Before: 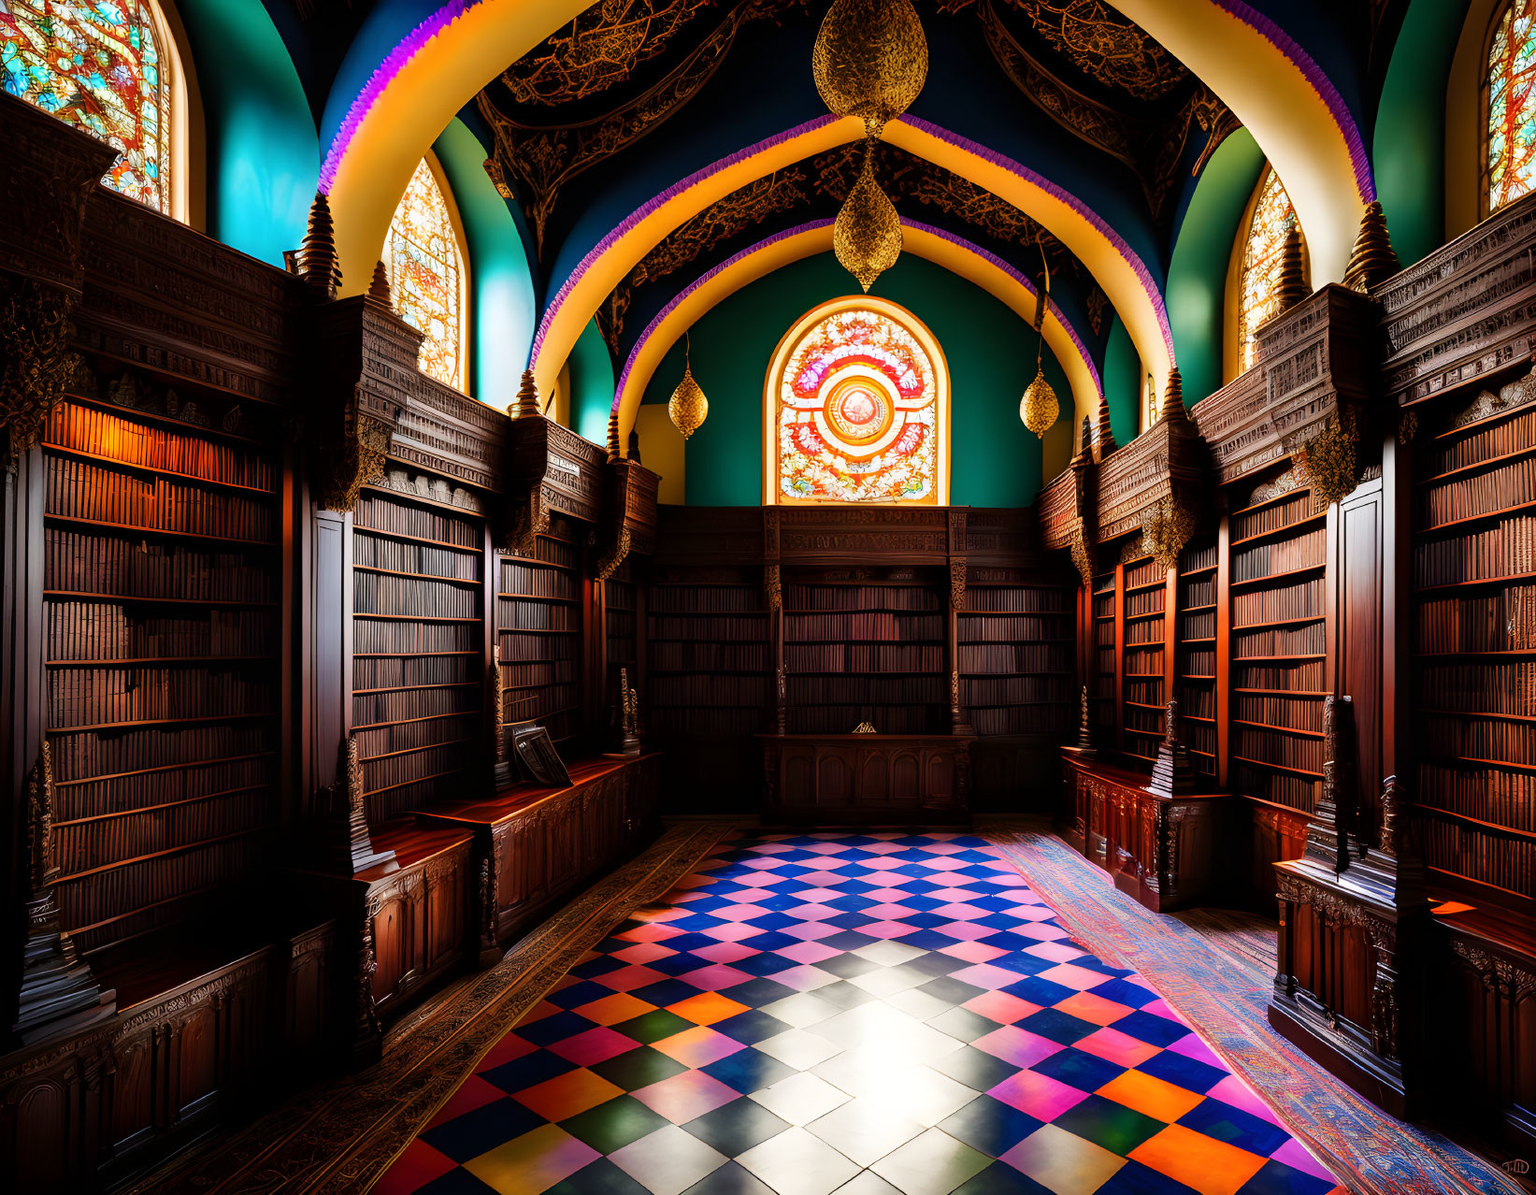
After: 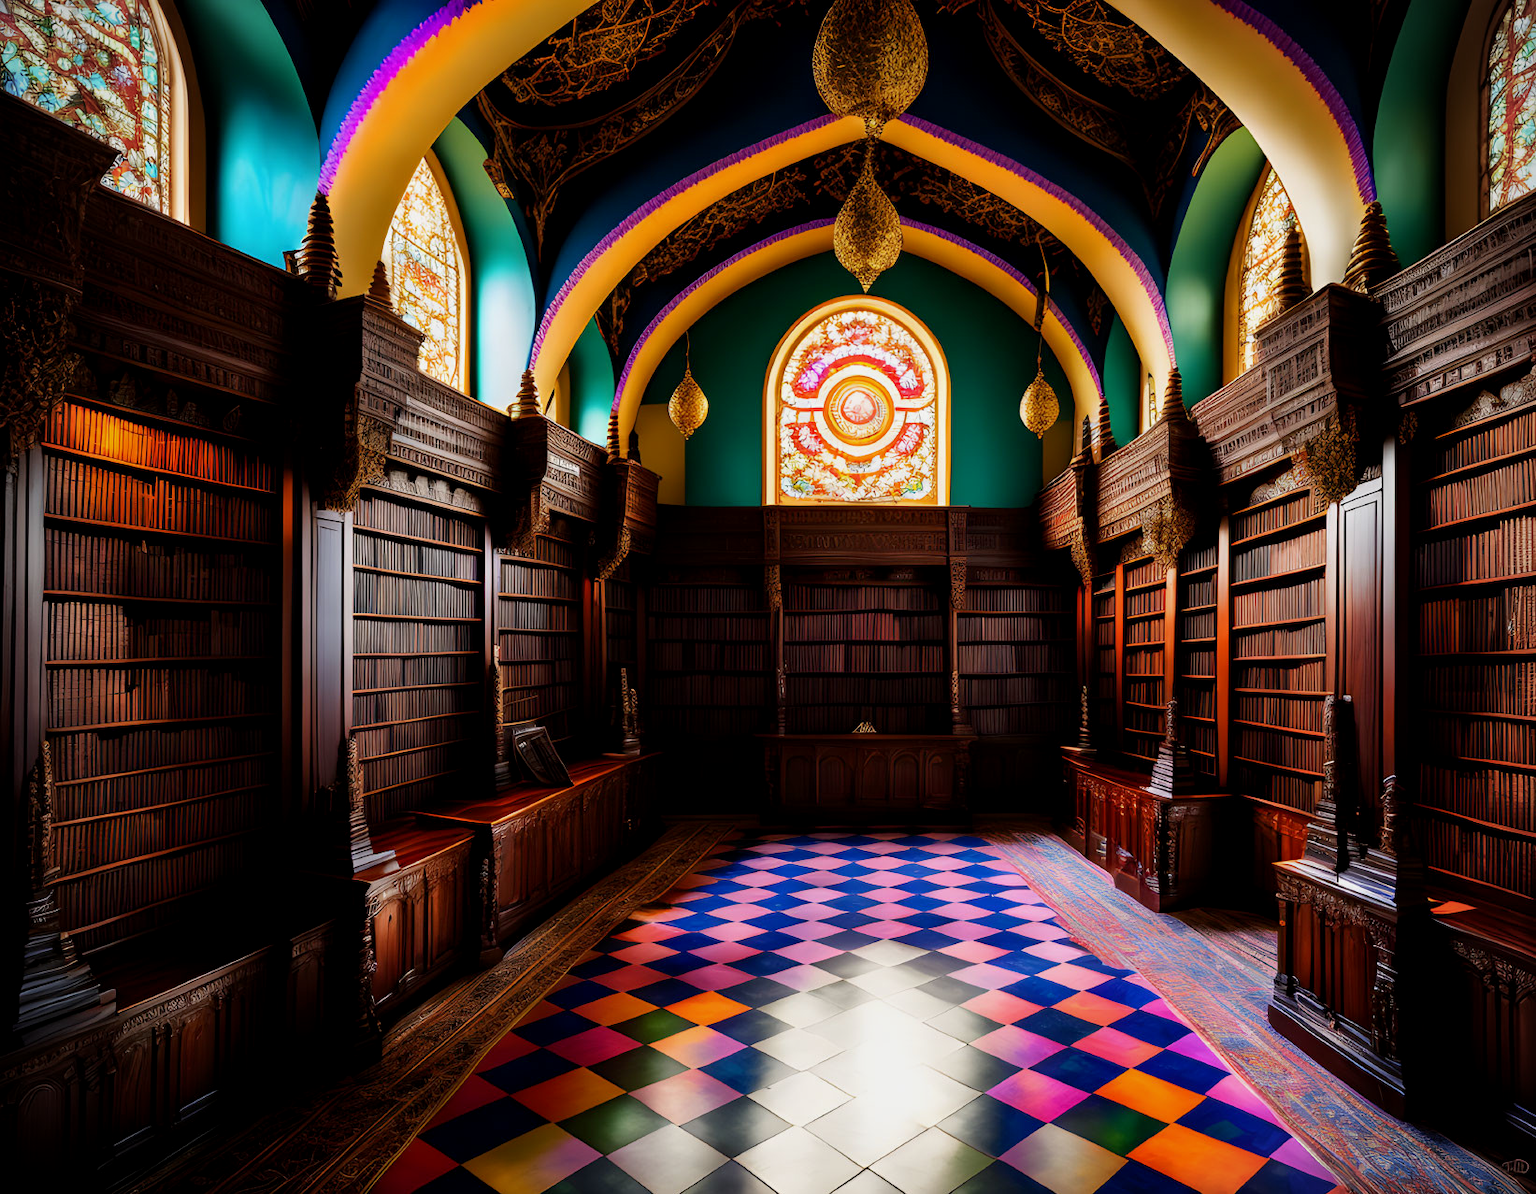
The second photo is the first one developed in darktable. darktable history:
vignetting: fall-off start 91.41%
tone equalizer: smoothing 1
exposure: black level correction 0.002, exposure -0.198 EV, compensate exposure bias true, compensate highlight preservation false
